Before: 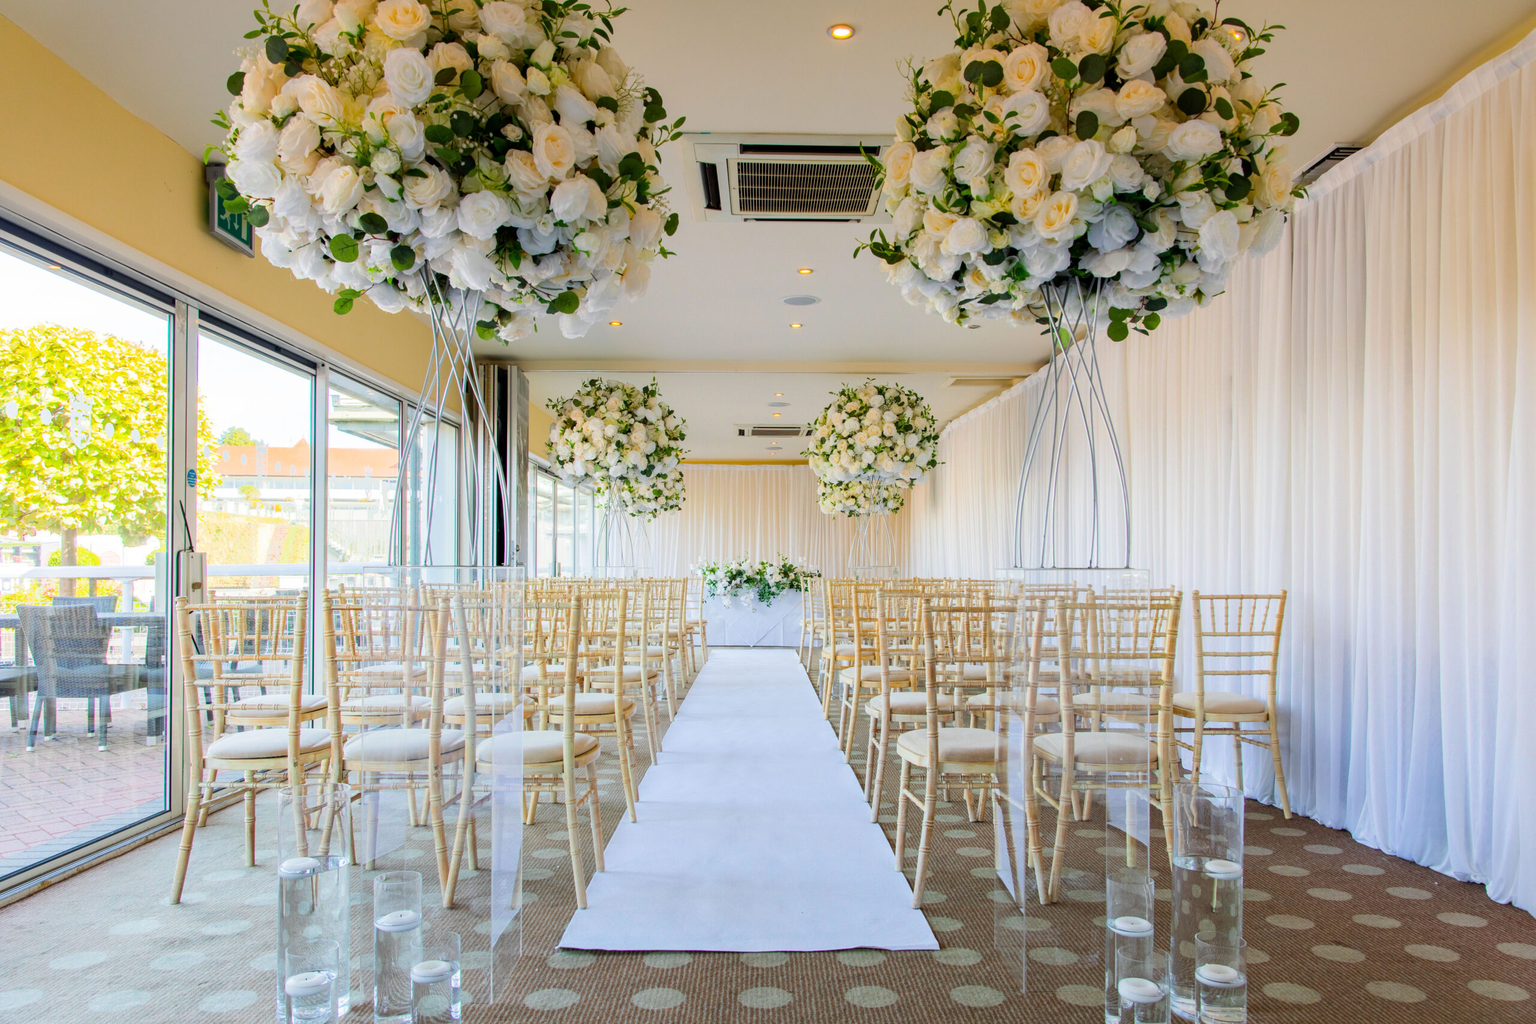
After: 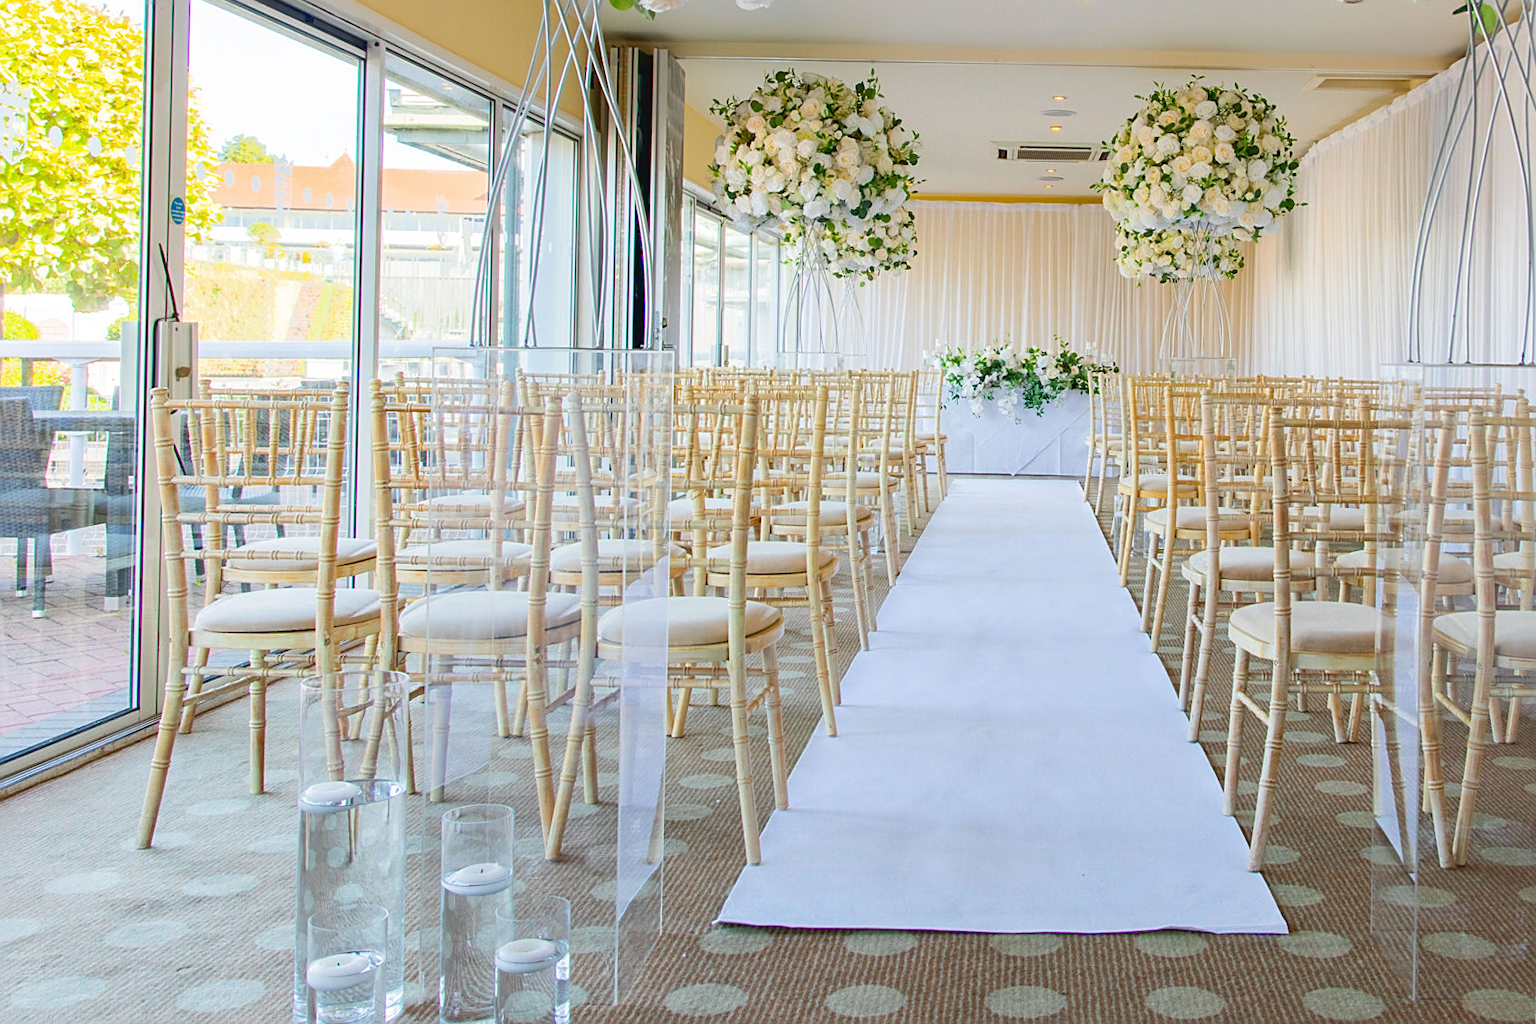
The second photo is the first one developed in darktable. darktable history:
sharpen: on, module defaults
crop and rotate: angle -0.82°, left 3.85%, top 31.828%, right 27.992%
tone curve: curves: ch0 [(0, 0.042) (0.129, 0.18) (0.501, 0.497) (1, 1)], color space Lab, linked channels, preserve colors none
